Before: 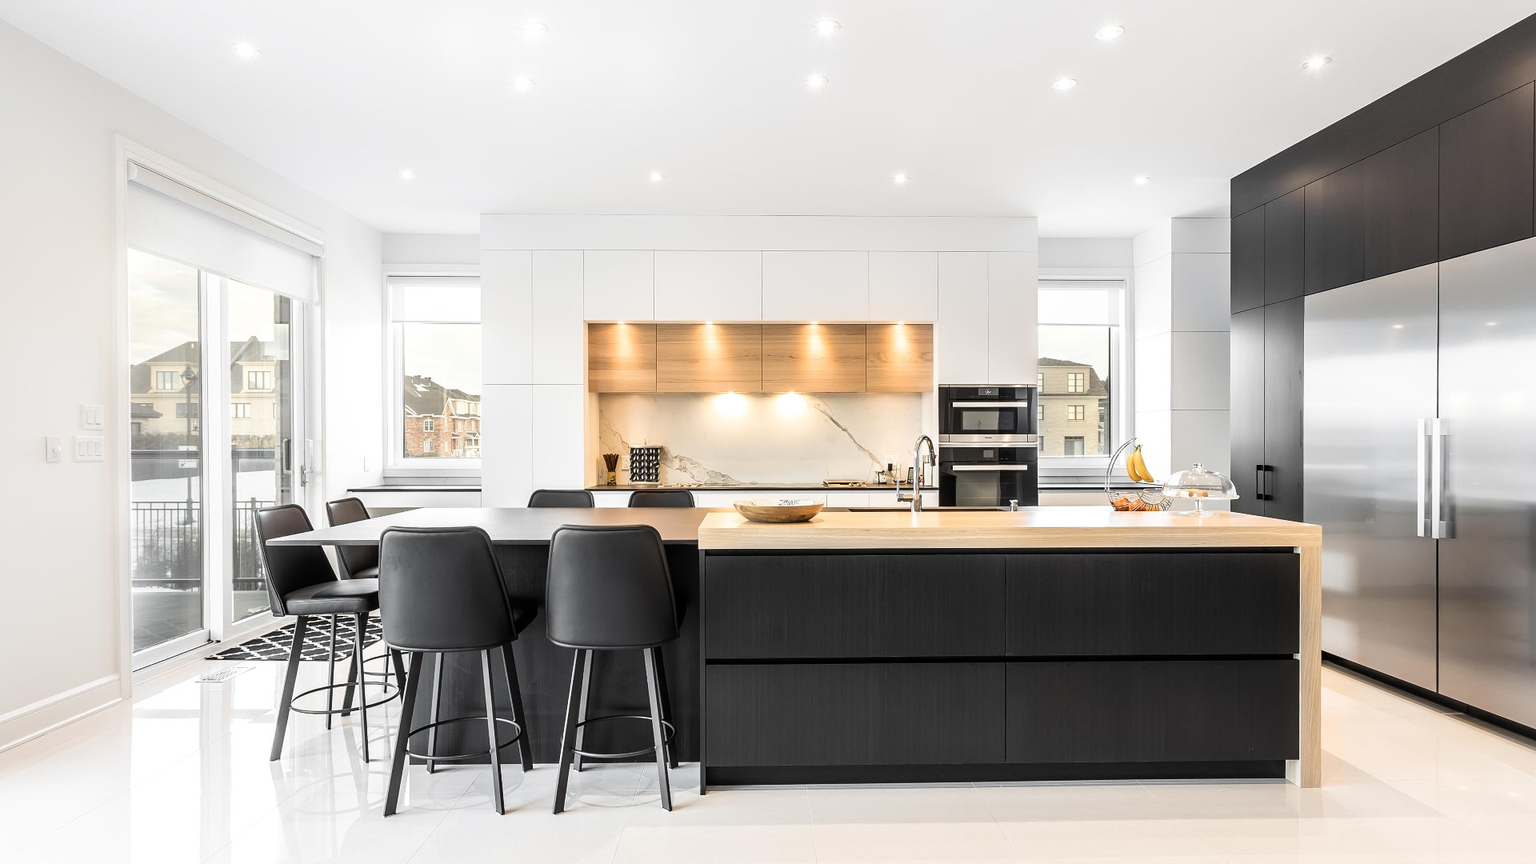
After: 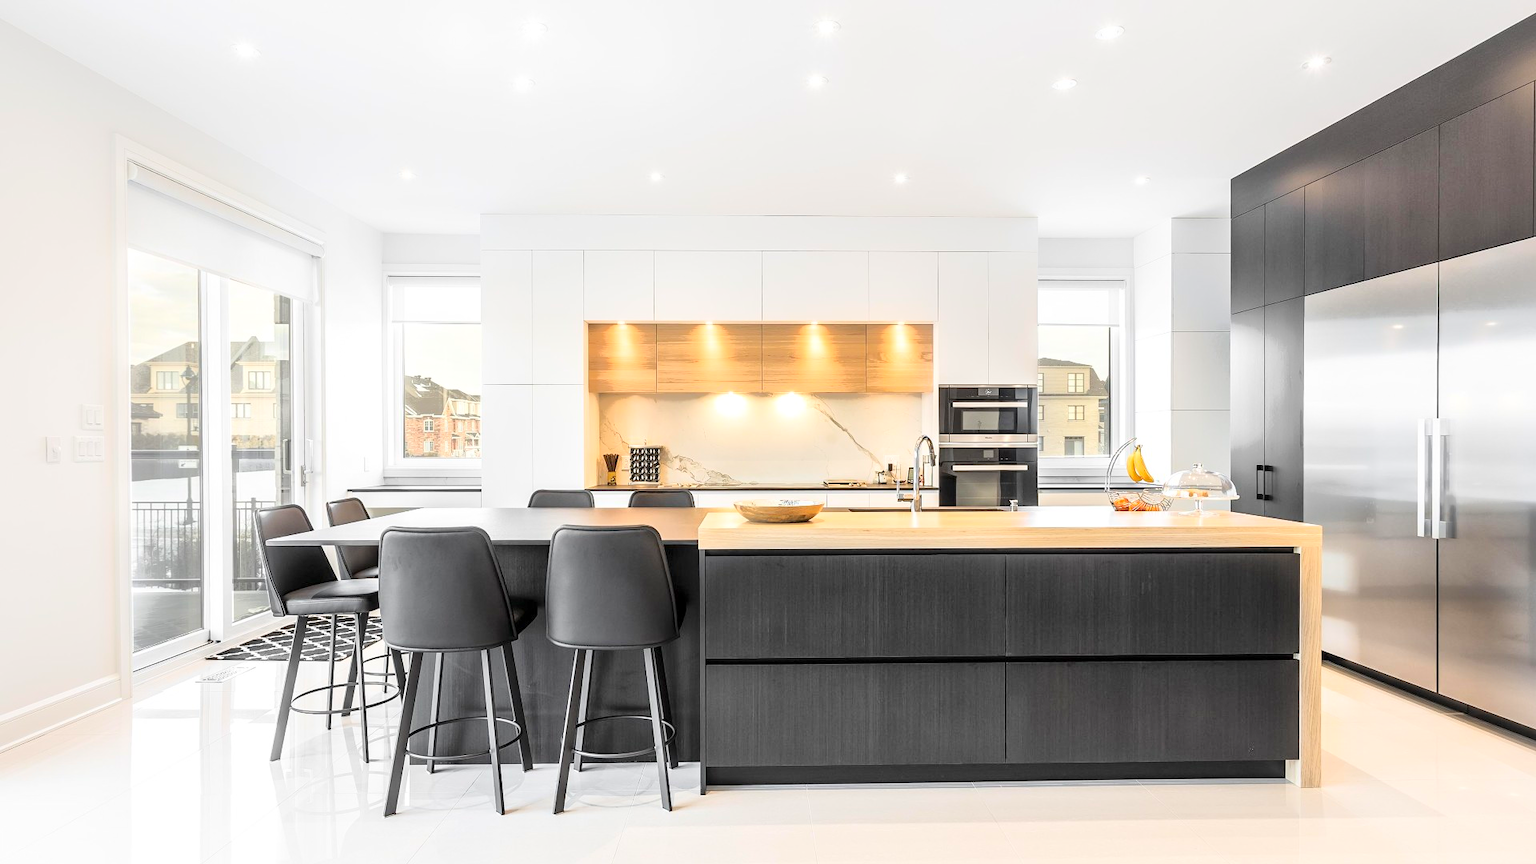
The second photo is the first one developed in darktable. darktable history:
exposure: black level correction 0, exposure 1.388 EV, compensate exposure bias true, compensate highlight preservation false
contrast brightness saturation: saturation -0.05
global tonemap: drago (1, 100), detail 1
